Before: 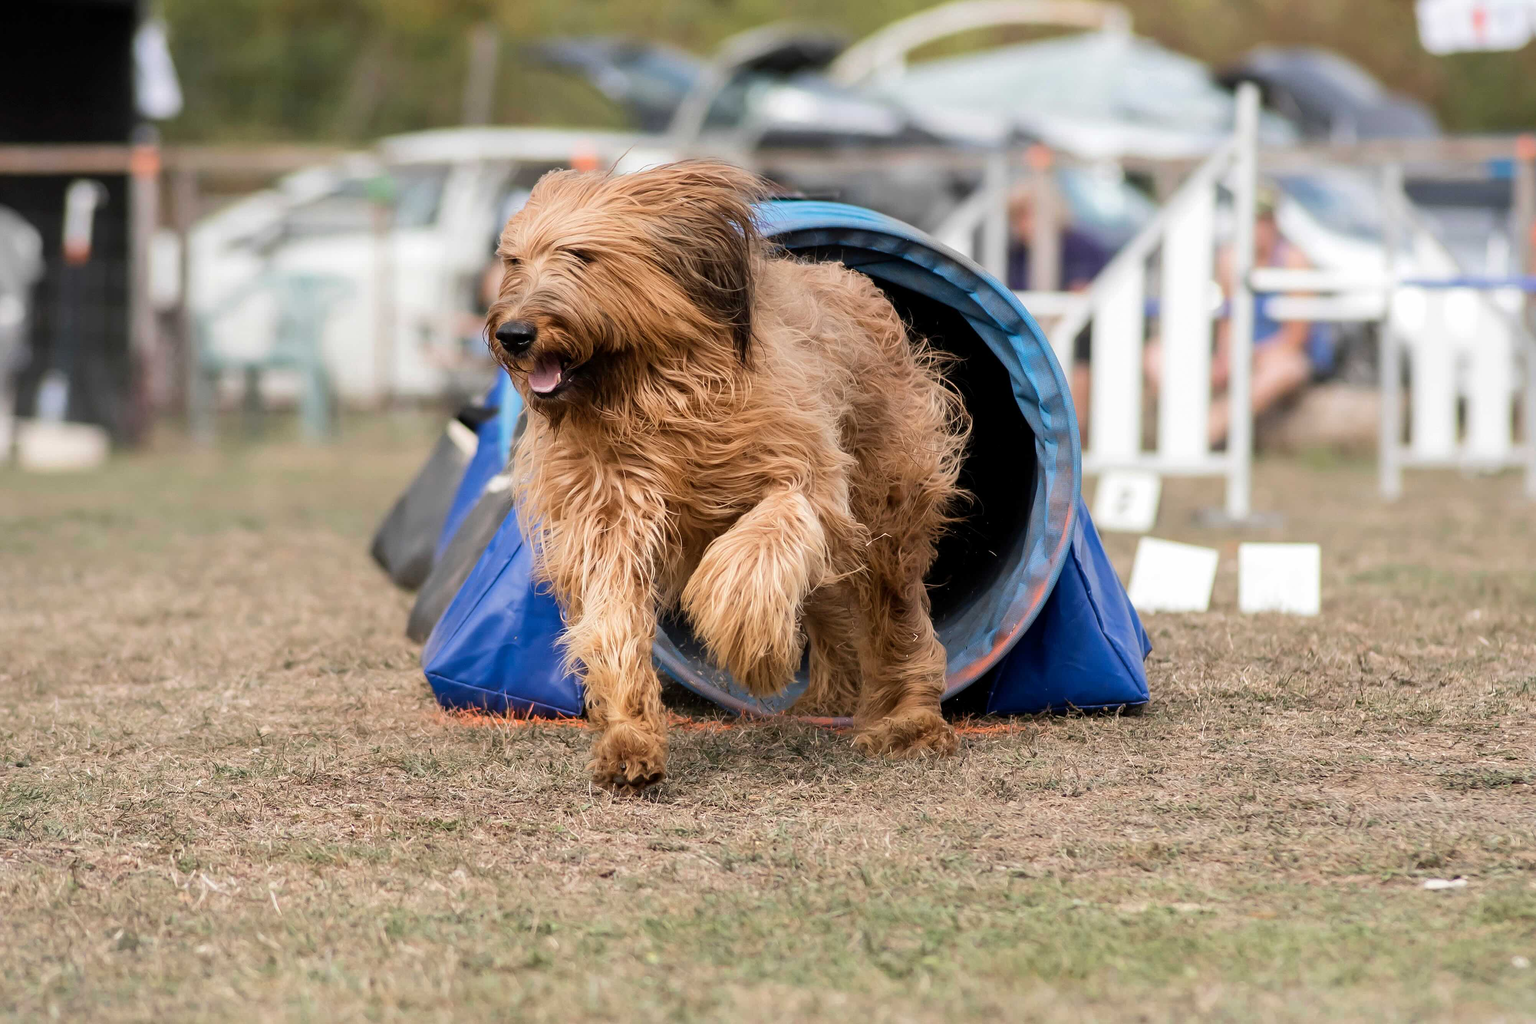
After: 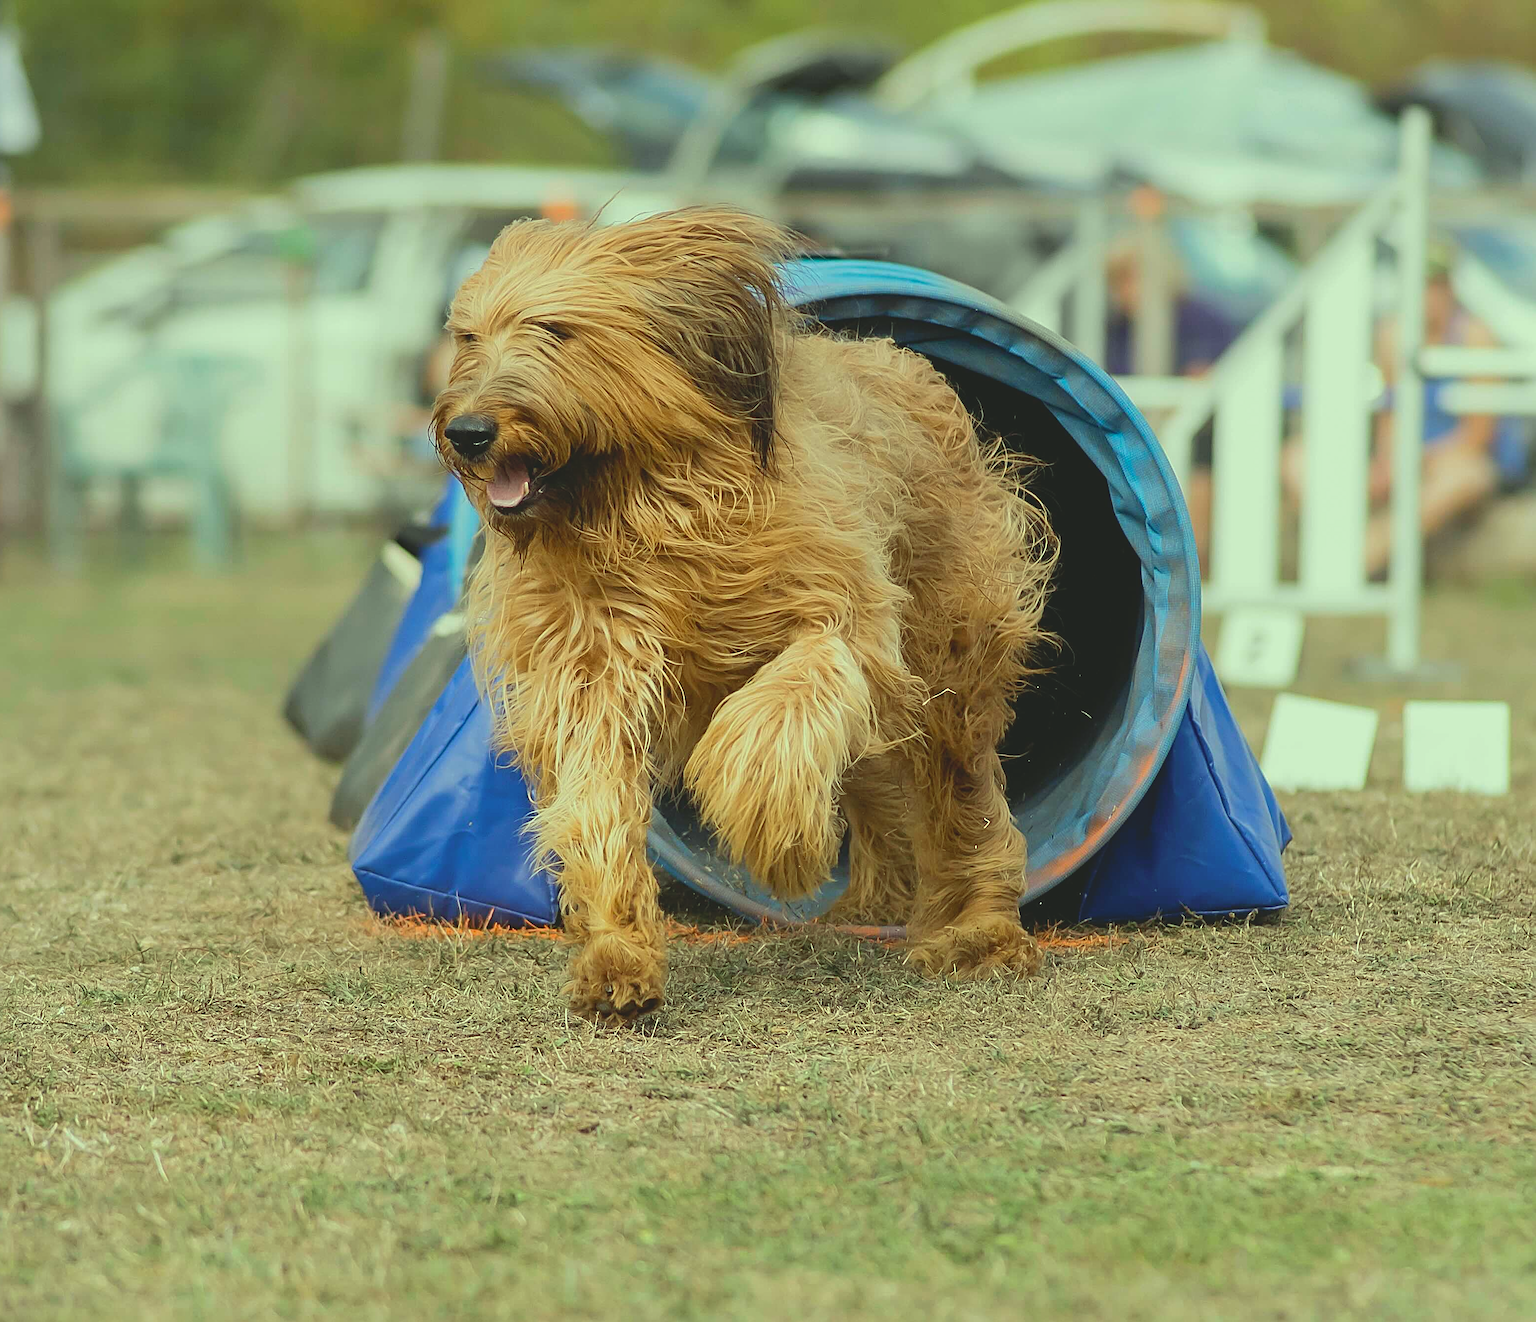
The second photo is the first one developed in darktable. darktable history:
sharpen: radius 2.817, amount 0.715
crop: left 9.88%, right 12.664%
levels: levels [0, 0.476, 0.951]
color correction: highlights a* -10.77, highlights b* 9.8, saturation 1.72
contrast brightness saturation: contrast -0.26, saturation -0.43
